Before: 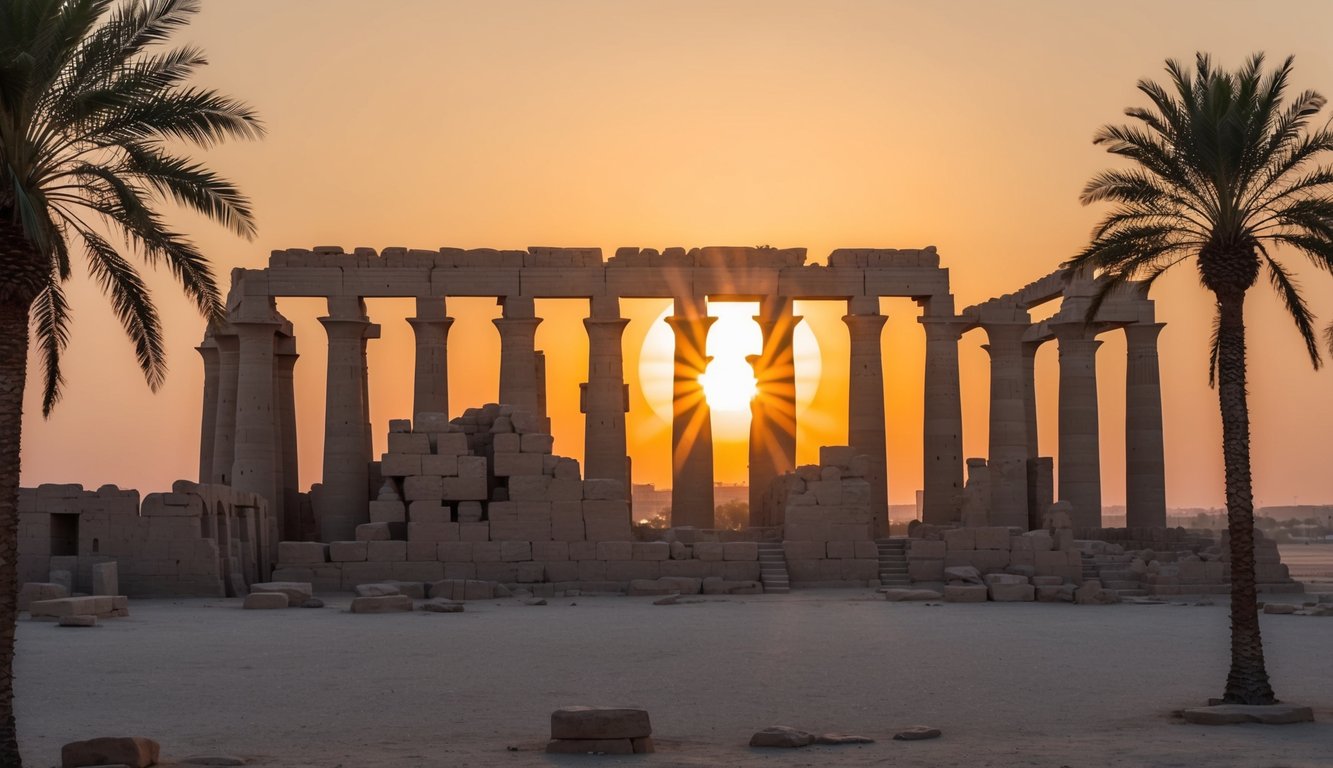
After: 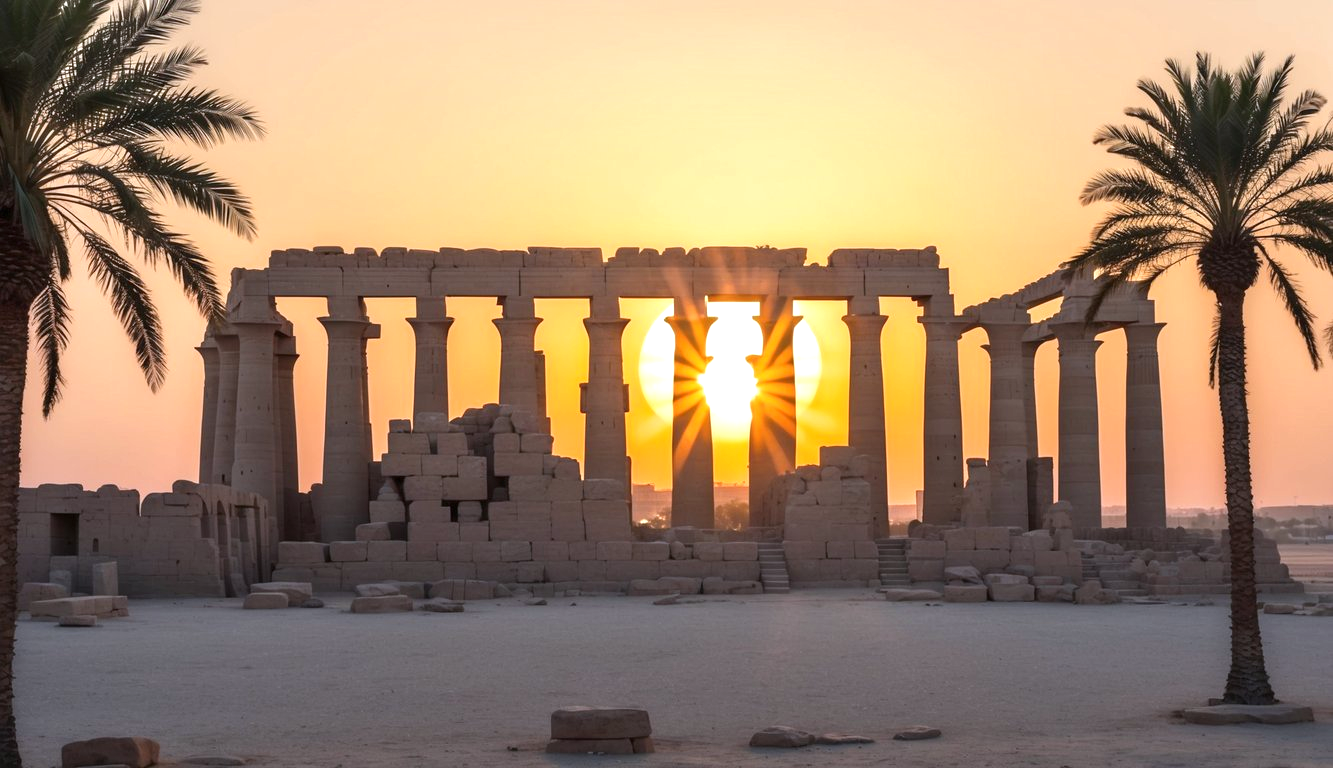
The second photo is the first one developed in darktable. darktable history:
white balance: red 0.983, blue 1.036
exposure: black level correction 0, exposure 0.7 EV, compensate exposure bias true, compensate highlight preservation false
